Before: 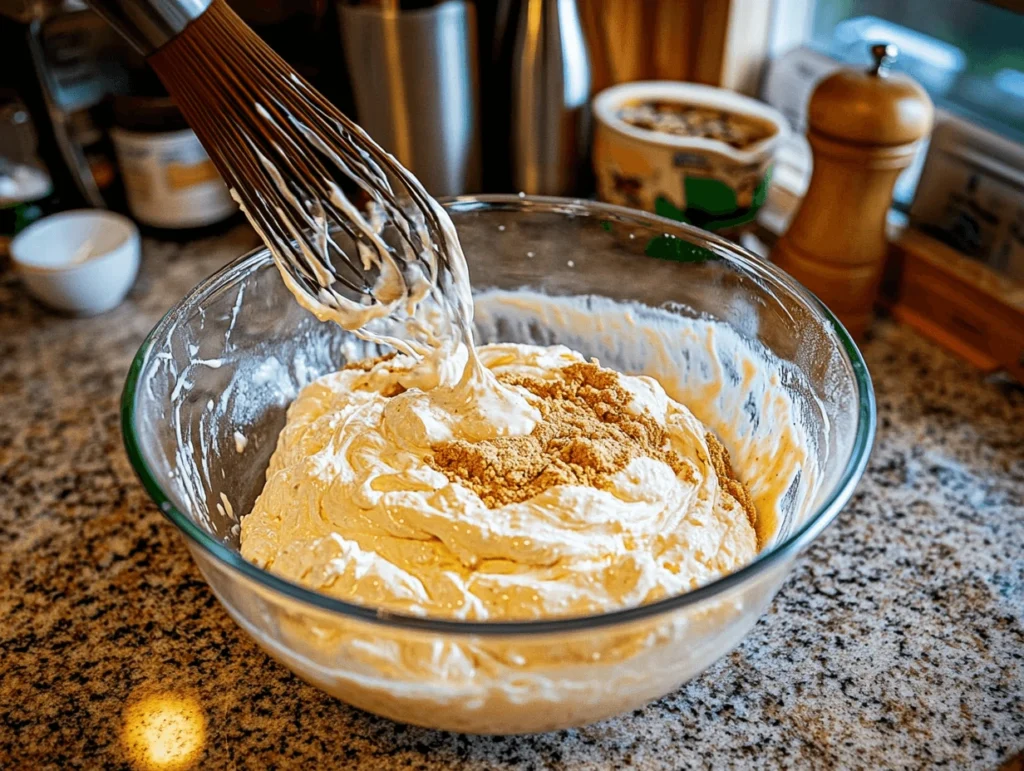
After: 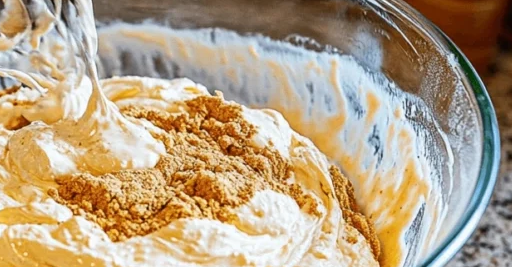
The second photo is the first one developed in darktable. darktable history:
crop: left 36.788%, top 34.713%, right 13.118%, bottom 30.642%
